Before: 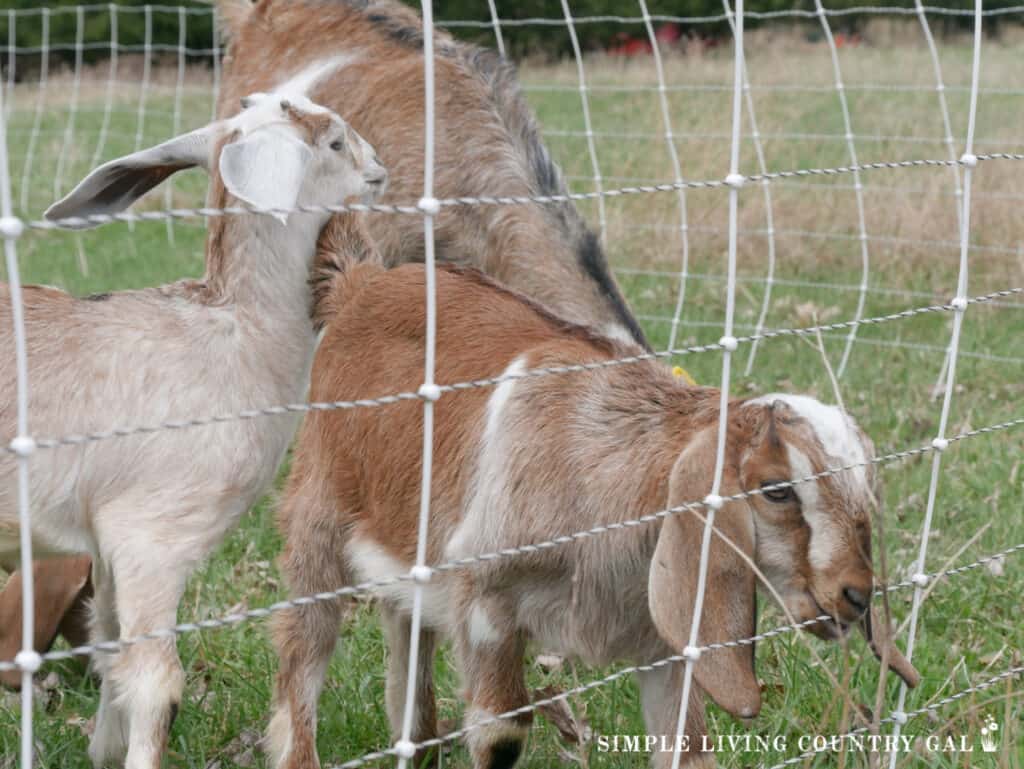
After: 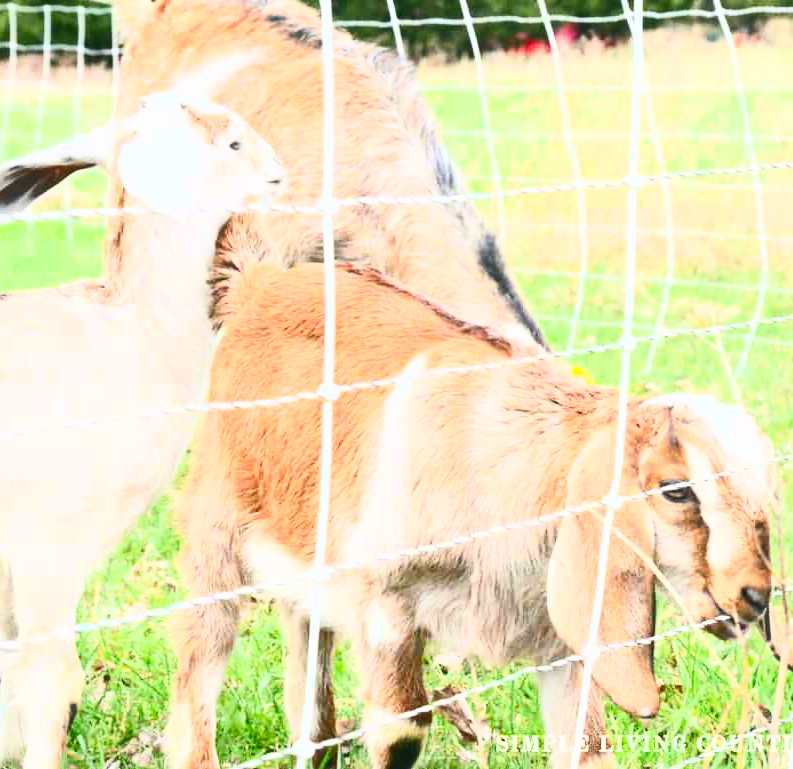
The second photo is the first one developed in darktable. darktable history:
lowpass: radius 0.1, contrast 0.85, saturation 1.1, unbound 0
crop: left 9.88%, right 12.664%
contrast brightness saturation: contrast 0.62, brightness 0.34, saturation 0.14
exposure: black level correction 0, exposure 1.1 EV, compensate exposure bias true, compensate highlight preservation false
color correction: saturation 1.32
